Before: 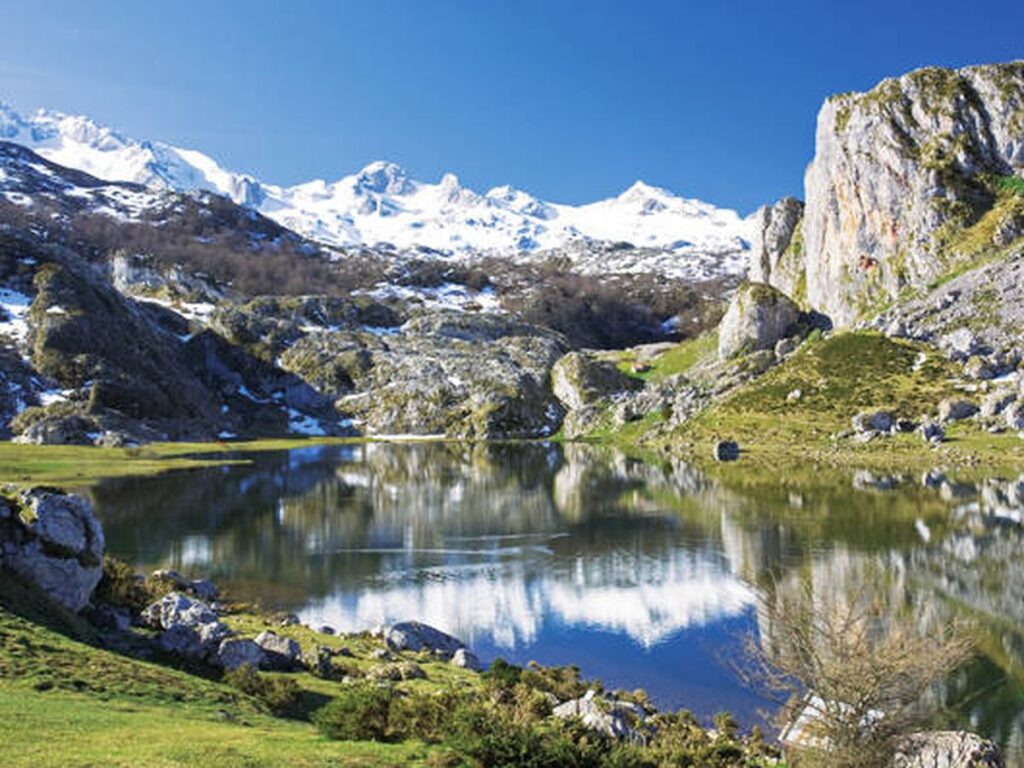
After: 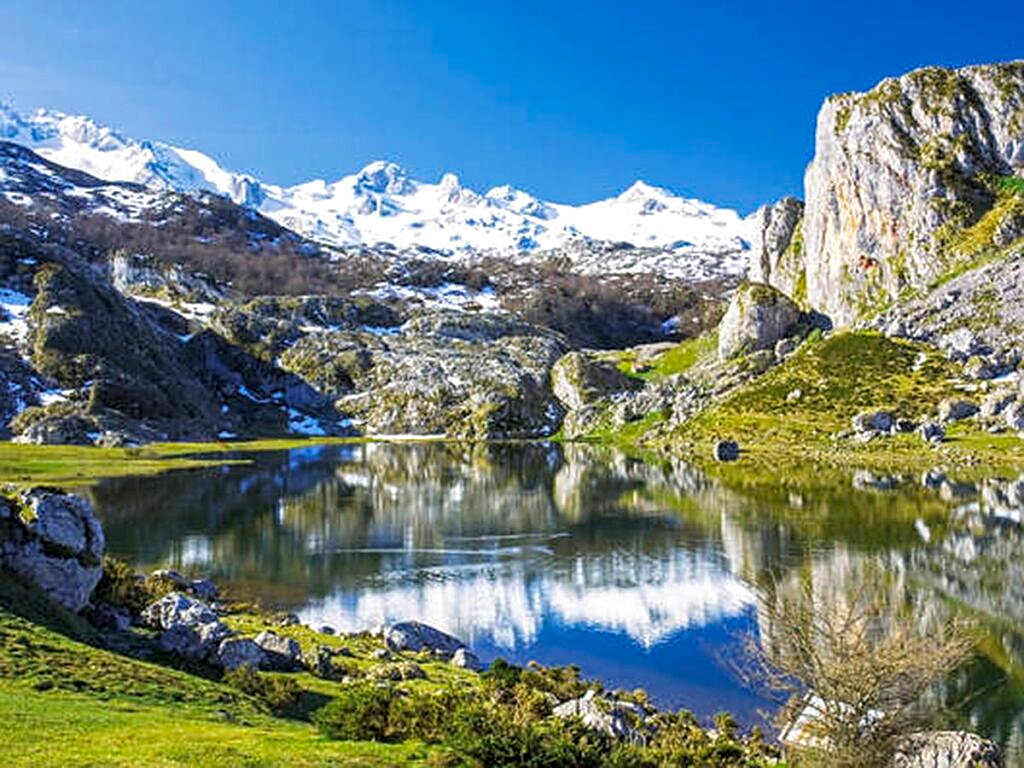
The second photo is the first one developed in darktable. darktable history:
local contrast: on, module defaults
sharpen: on, module defaults
color balance rgb: perceptual saturation grading › global saturation 25%, global vibrance 20%
